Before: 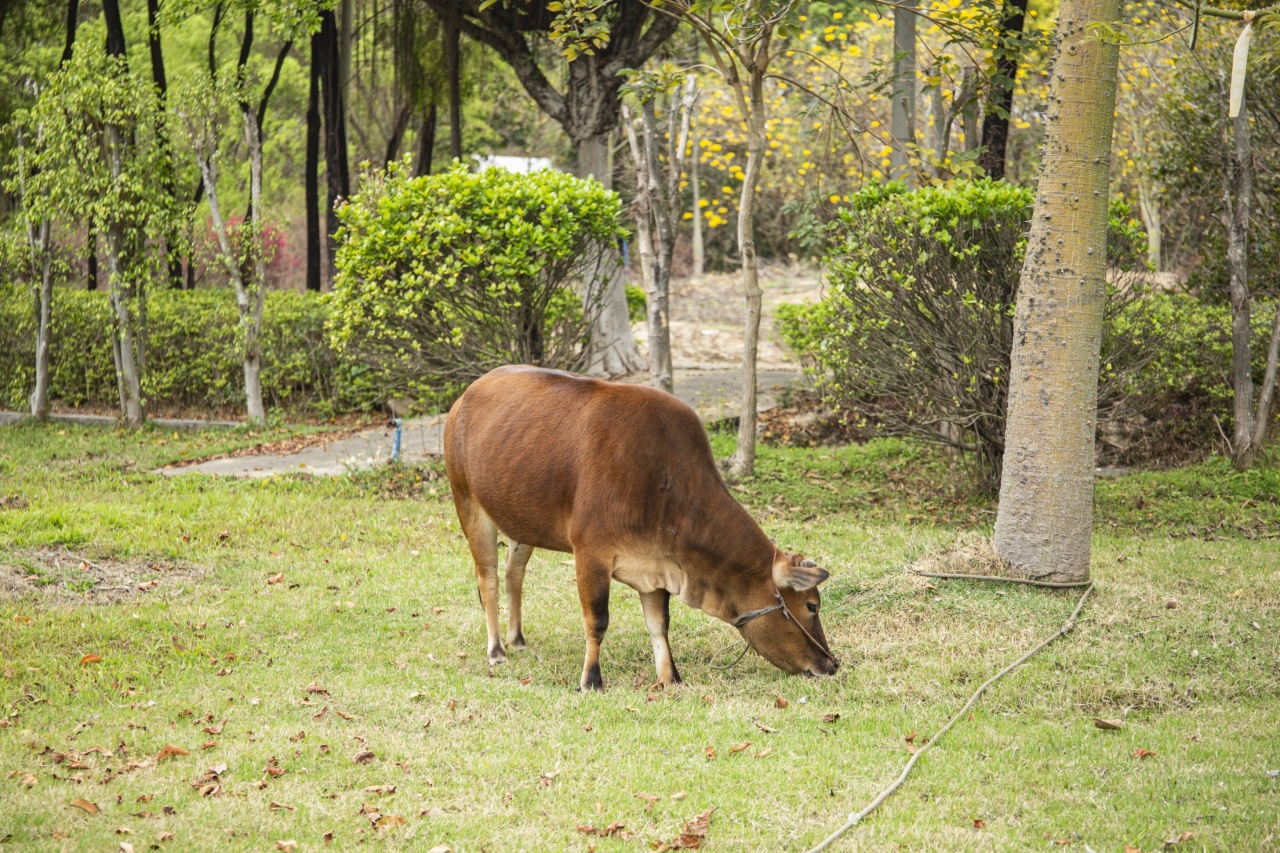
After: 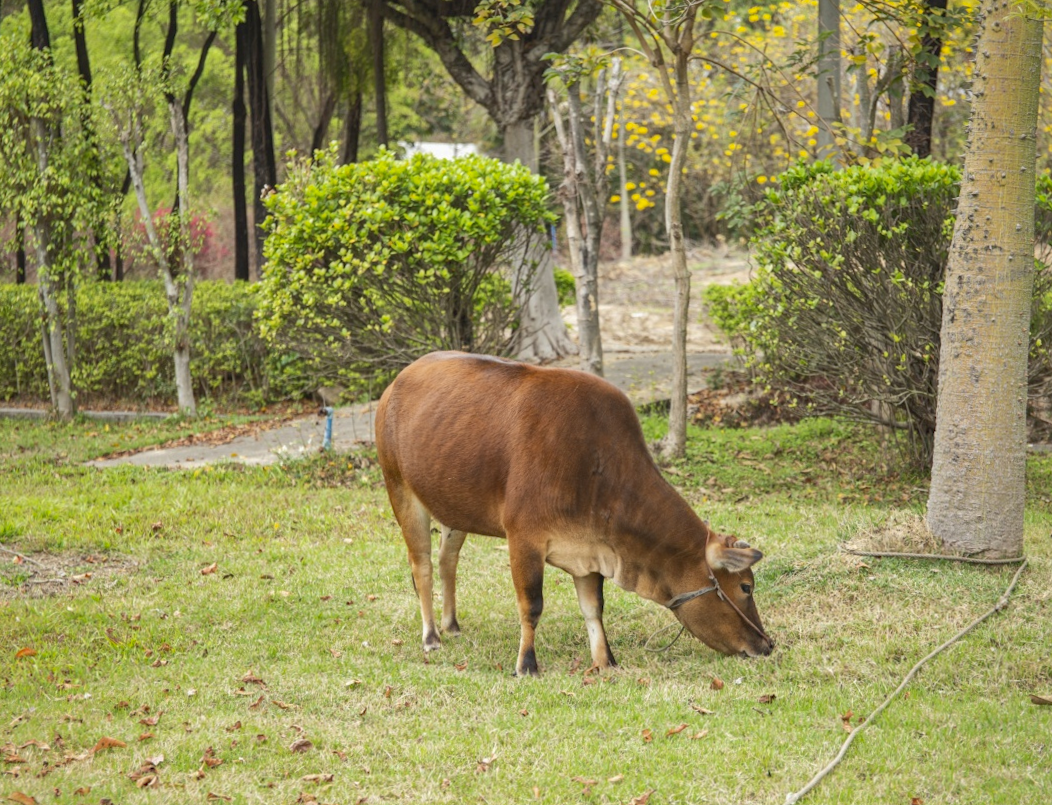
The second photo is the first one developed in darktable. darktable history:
shadows and highlights: on, module defaults
crop and rotate: angle 1°, left 4.281%, top 0.642%, right 11.383%, bottom 2.486%
